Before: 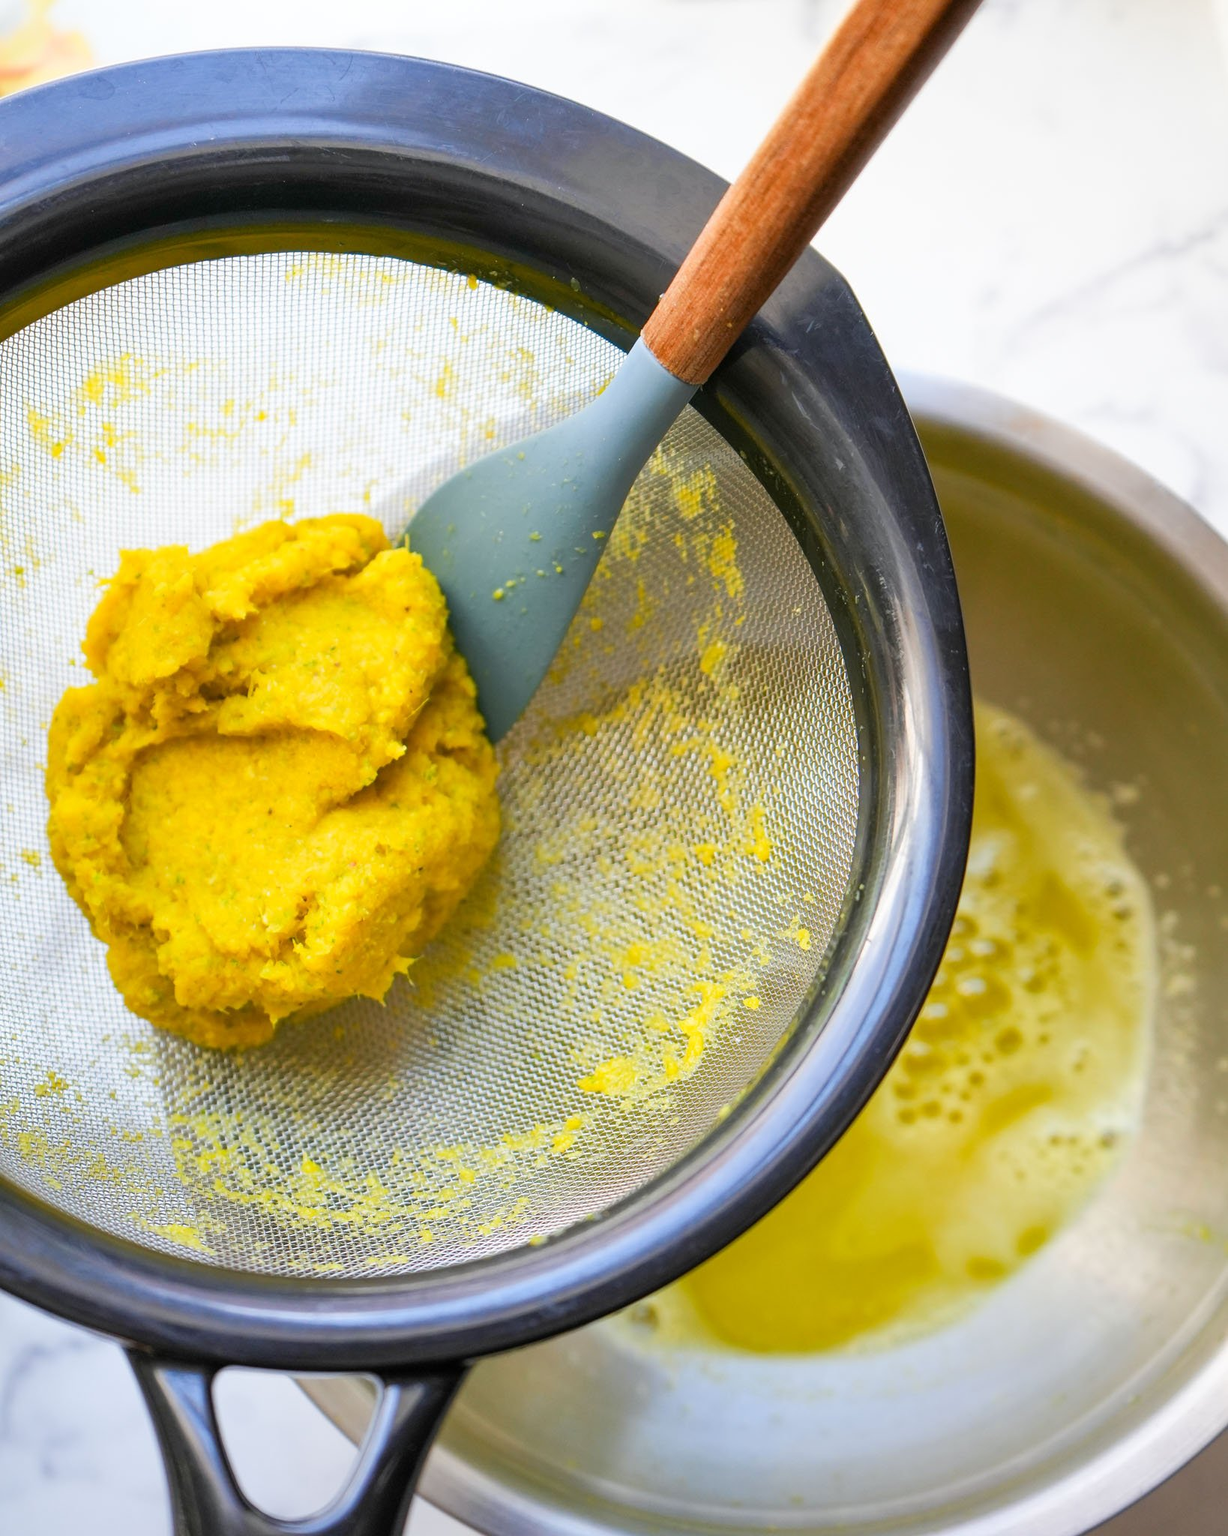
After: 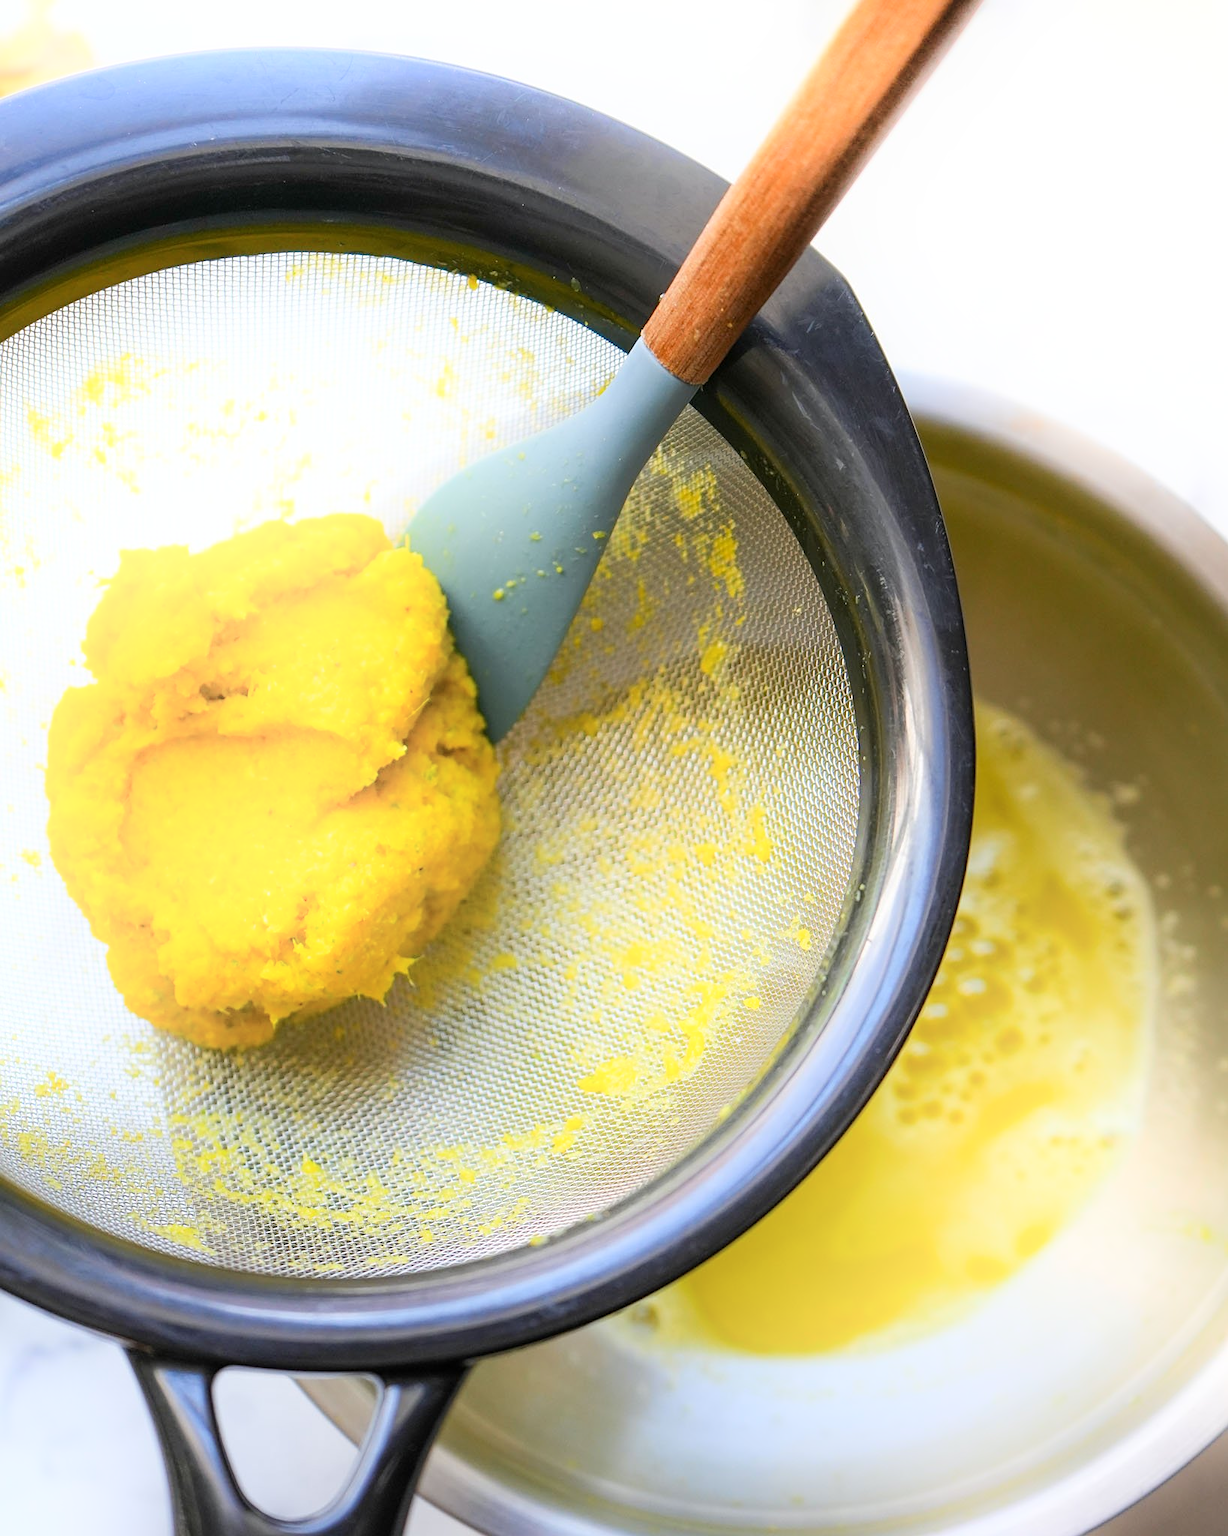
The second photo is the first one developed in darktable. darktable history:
shadows and highlights: shadows -21.93, highlights 99.63, highlights color adjustment 73.46%, soften with gaussian
sharpen: amount 0.21
